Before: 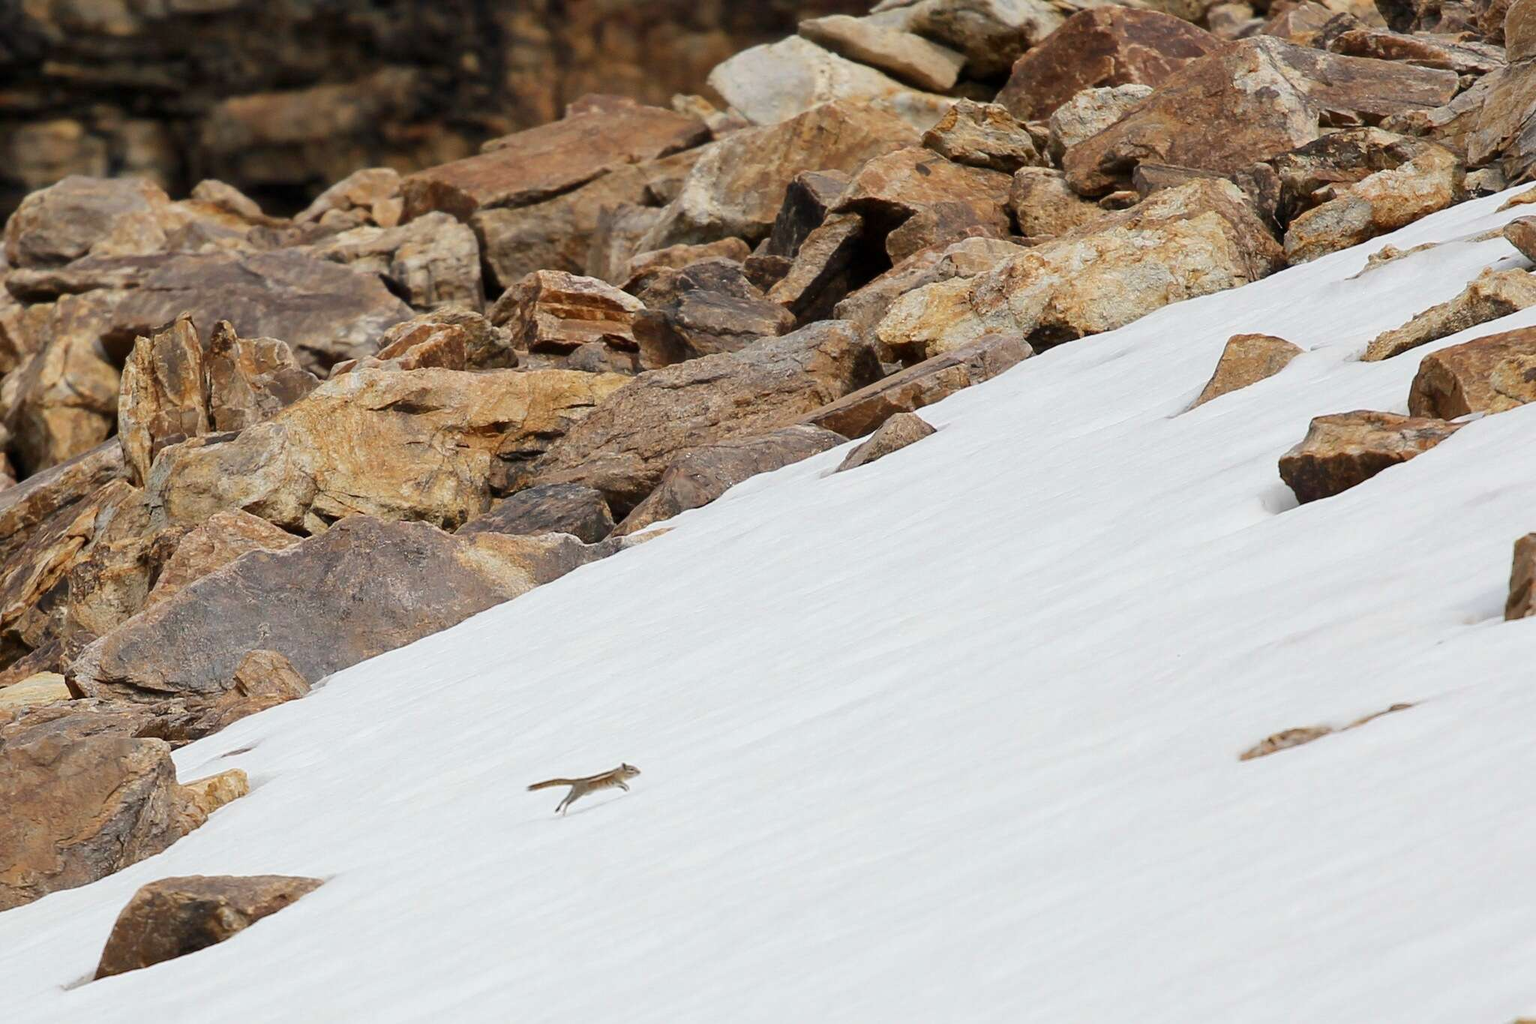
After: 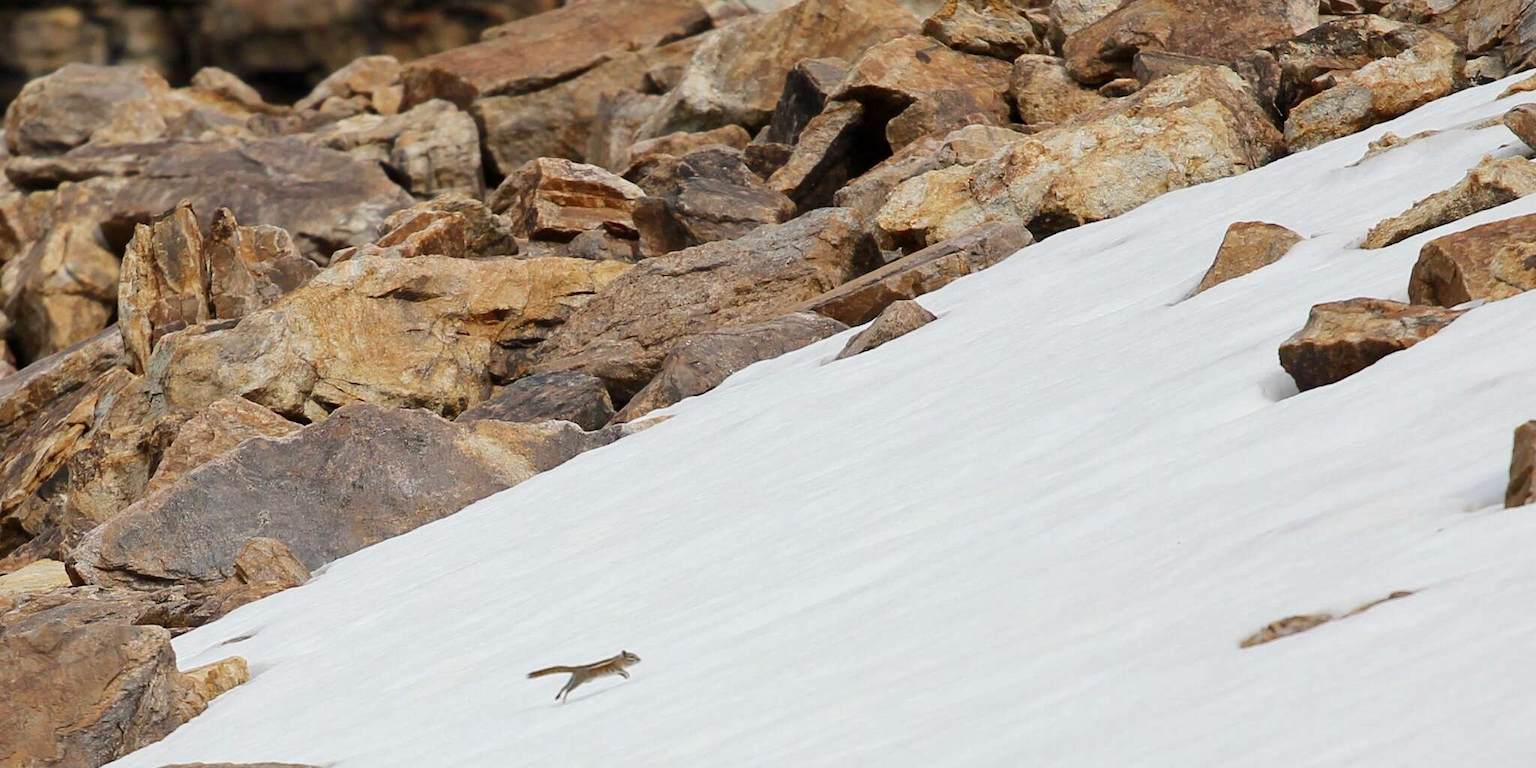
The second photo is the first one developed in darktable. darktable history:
shadows and highlights: shadows 20.55, highlights -19.78, soften with gaussian
crop: top 11.044%, bottom 13.886%
